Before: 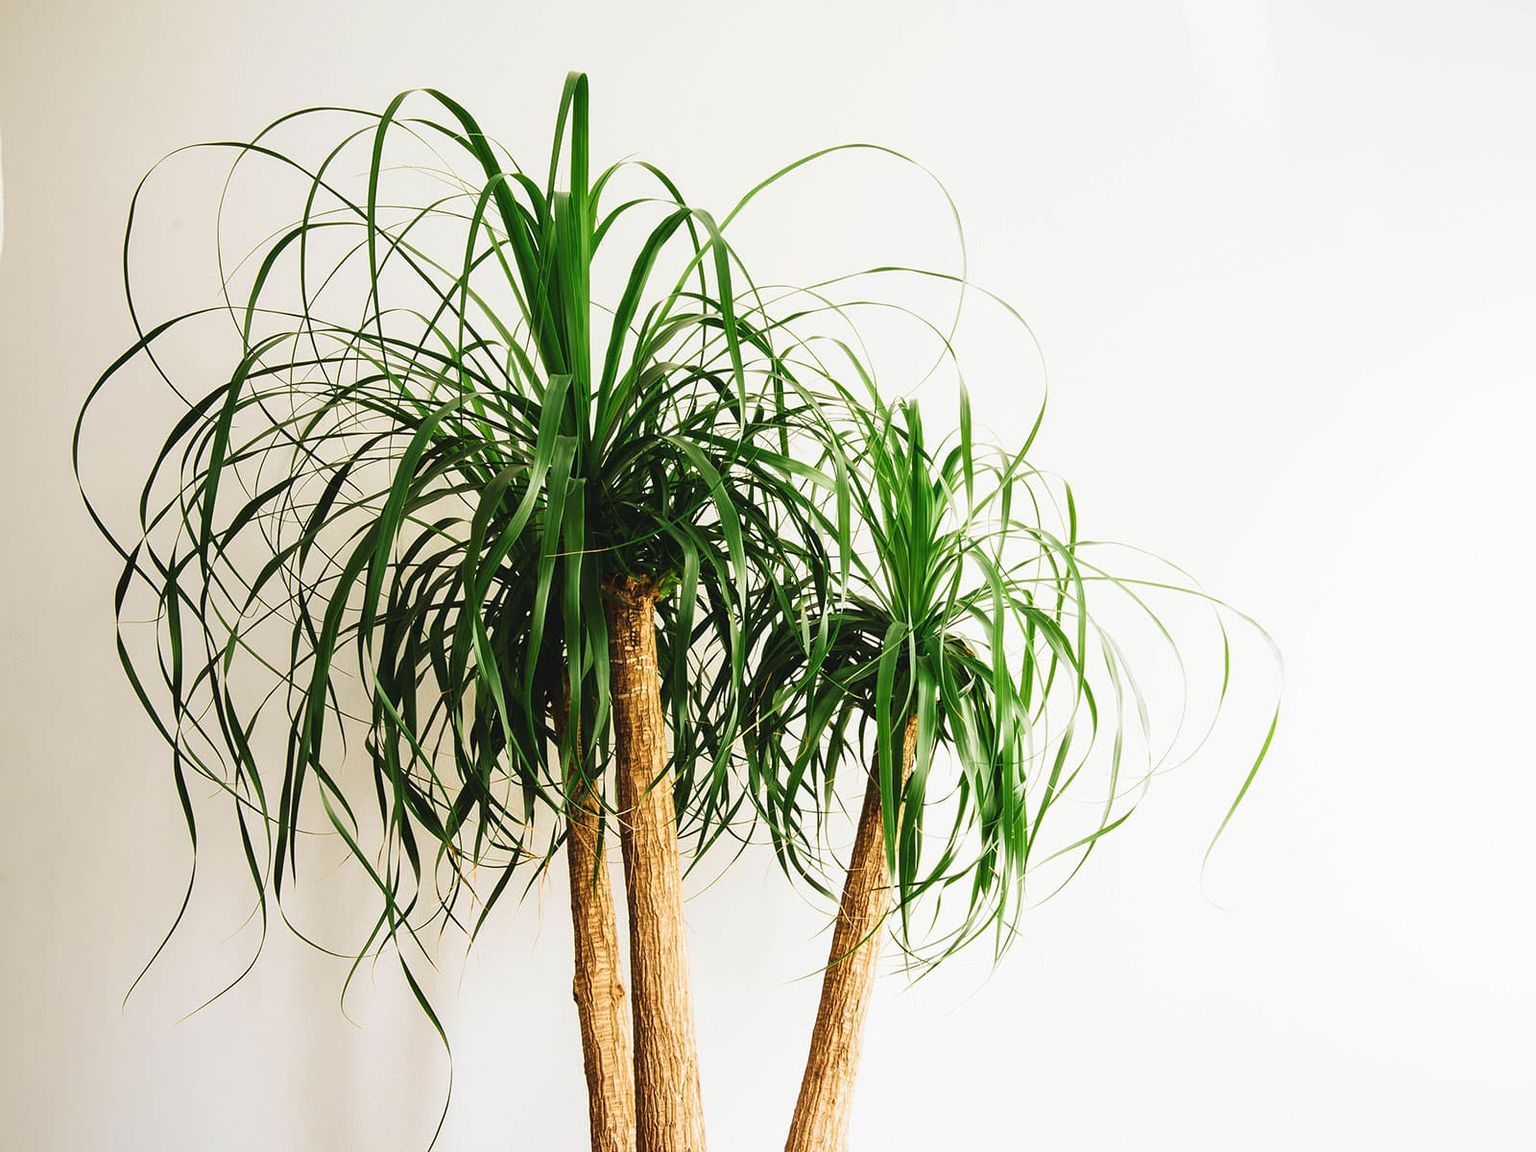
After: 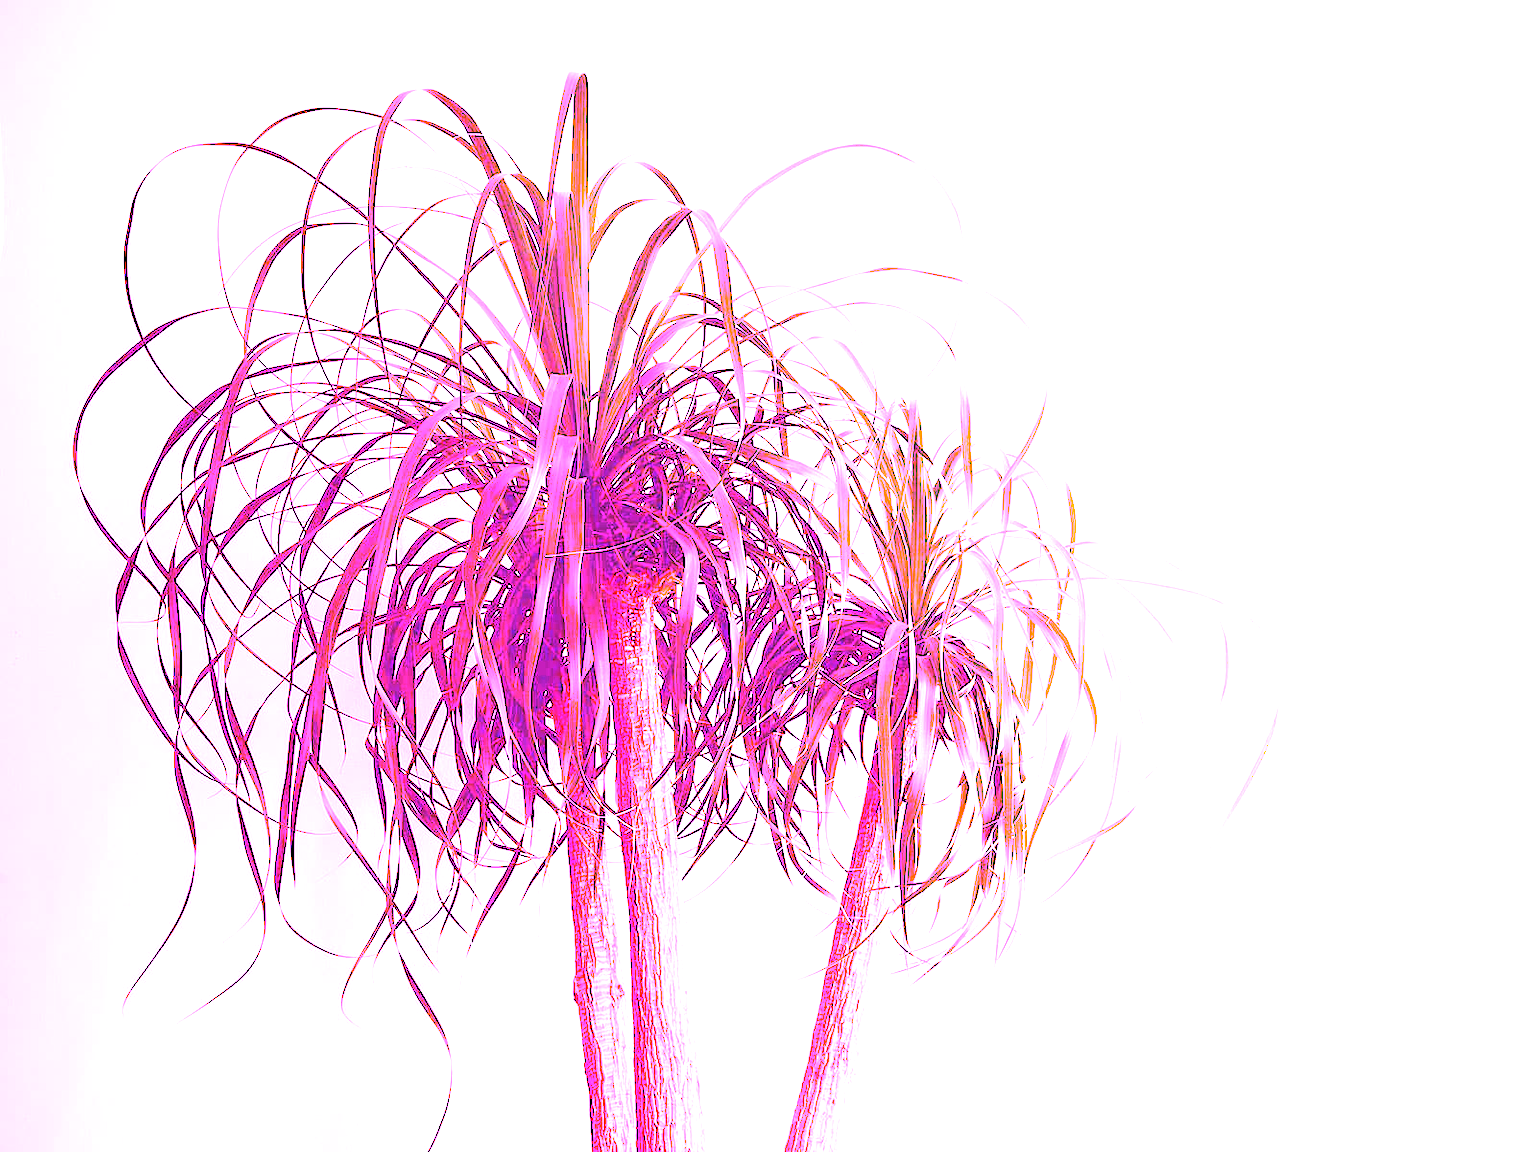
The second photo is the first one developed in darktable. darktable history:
tone equalizer: on, module defaults
exposure: exposure 0.661 EV, compensate highlight preservation false
white balance: red 8, blue 8
